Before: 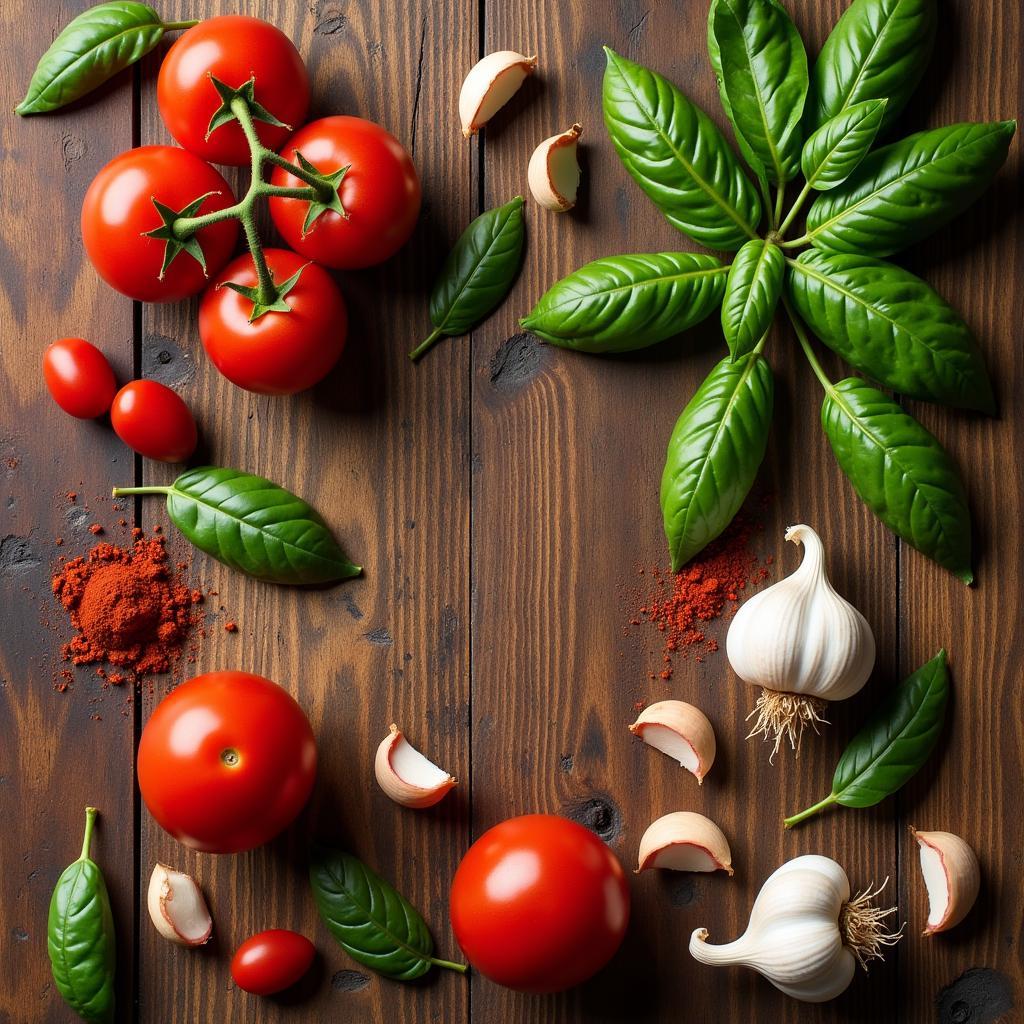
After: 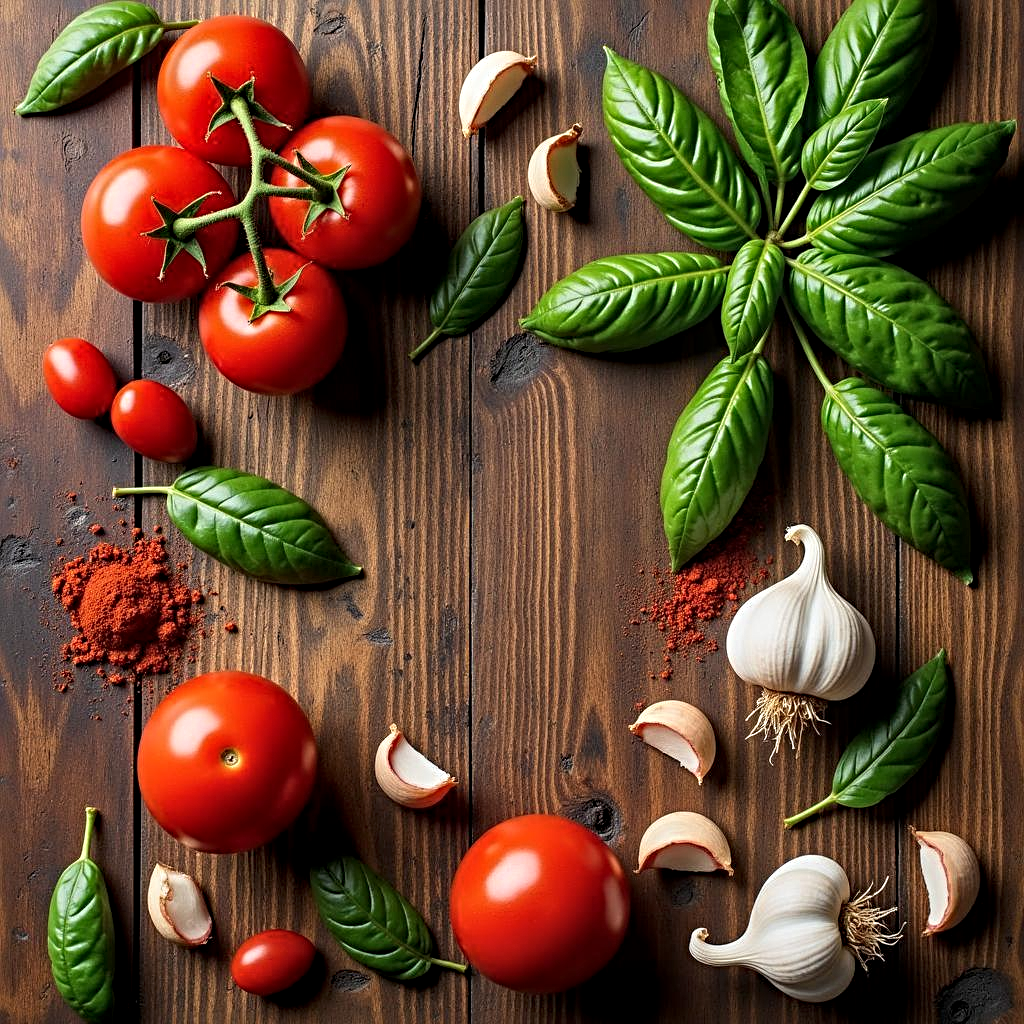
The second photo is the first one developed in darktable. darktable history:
shadows and highlights: shadows 22.7, highlights -48.71, soften with gaussian
sharpen: radius 4.883
local contrast: on, module defaults
